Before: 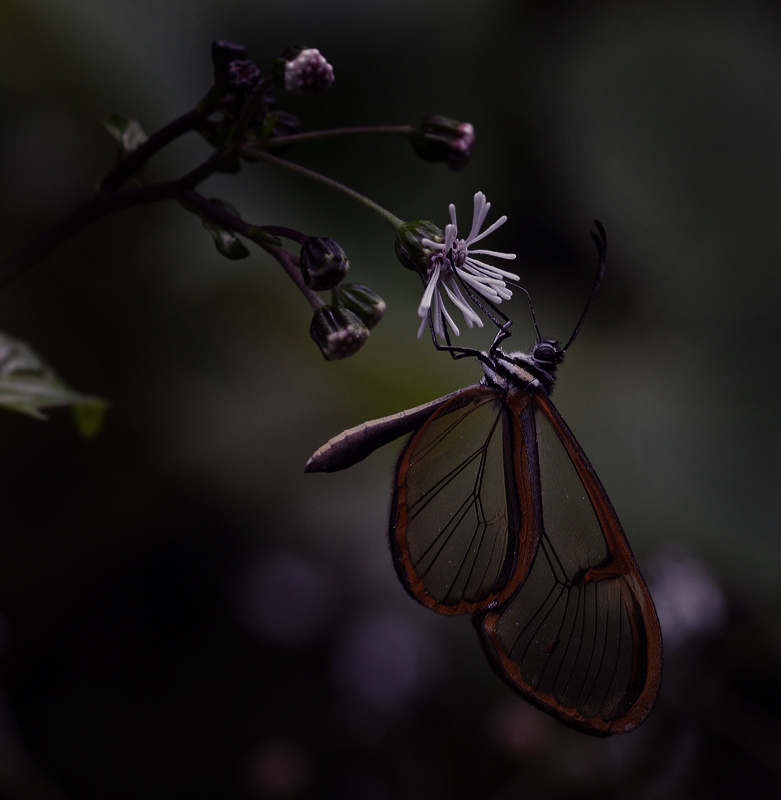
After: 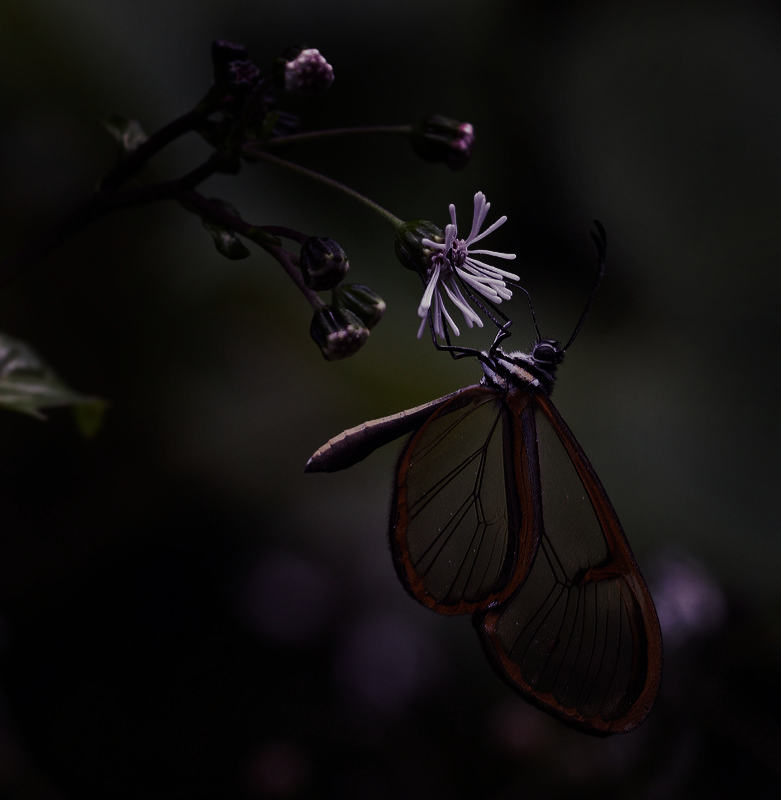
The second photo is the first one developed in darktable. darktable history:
base curve: curves: ch0 [(0, 0) (0.073, 0.04) (0.157, 0.139) (0.492, 0.492) (0.758, 0.758) (1, 1)], preserve colors none
tone equalizer: on, module defaults
